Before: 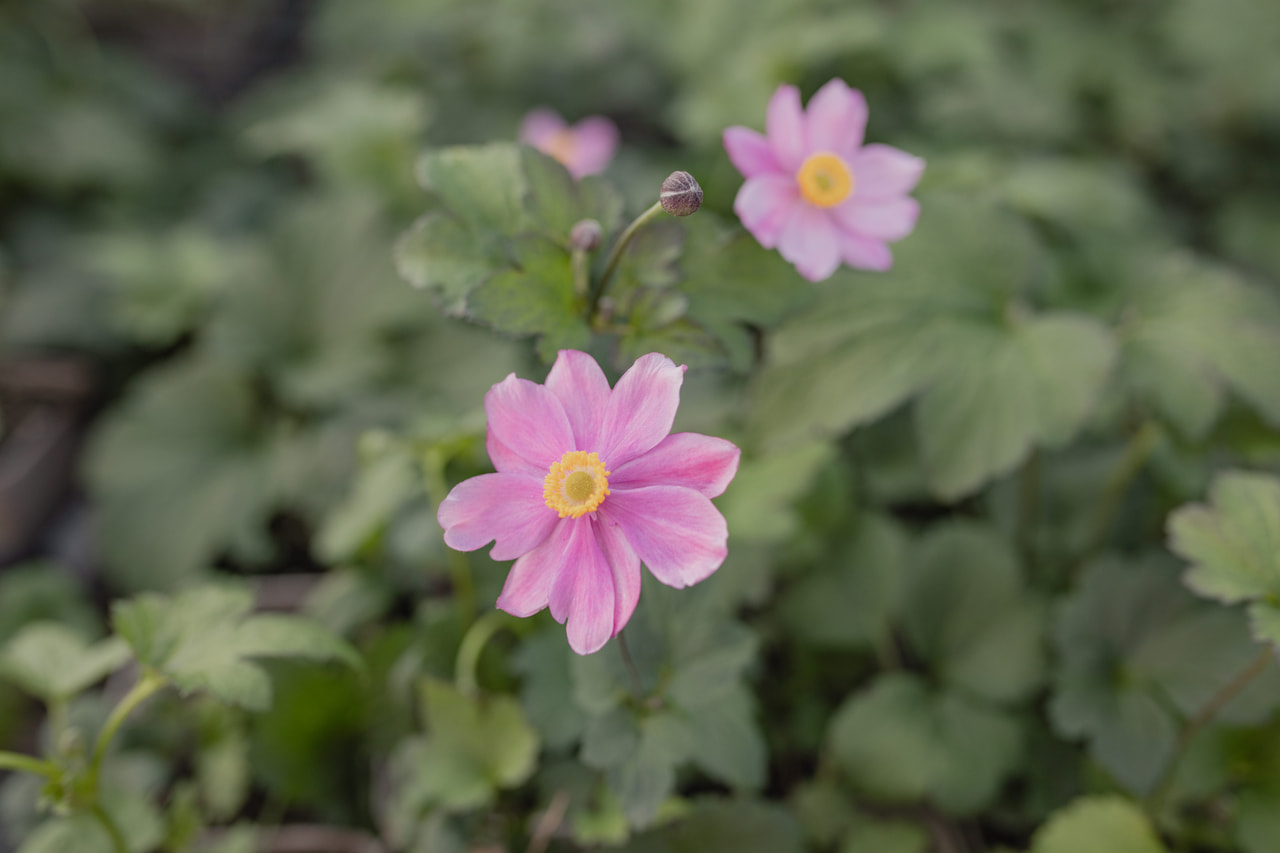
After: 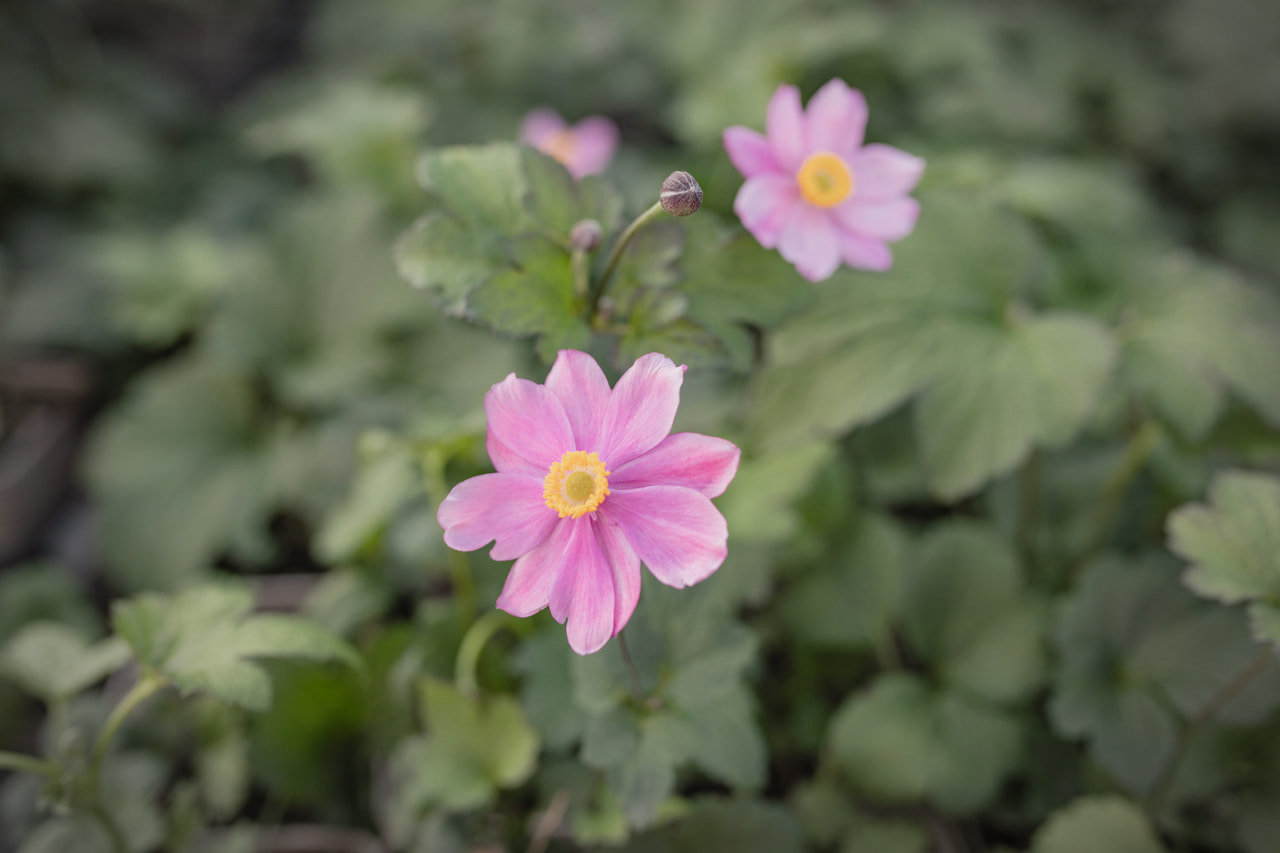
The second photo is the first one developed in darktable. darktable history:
vignetting: automatic ratio true
exposure: exposure 0.203 EV, compensate highlight preservation false
